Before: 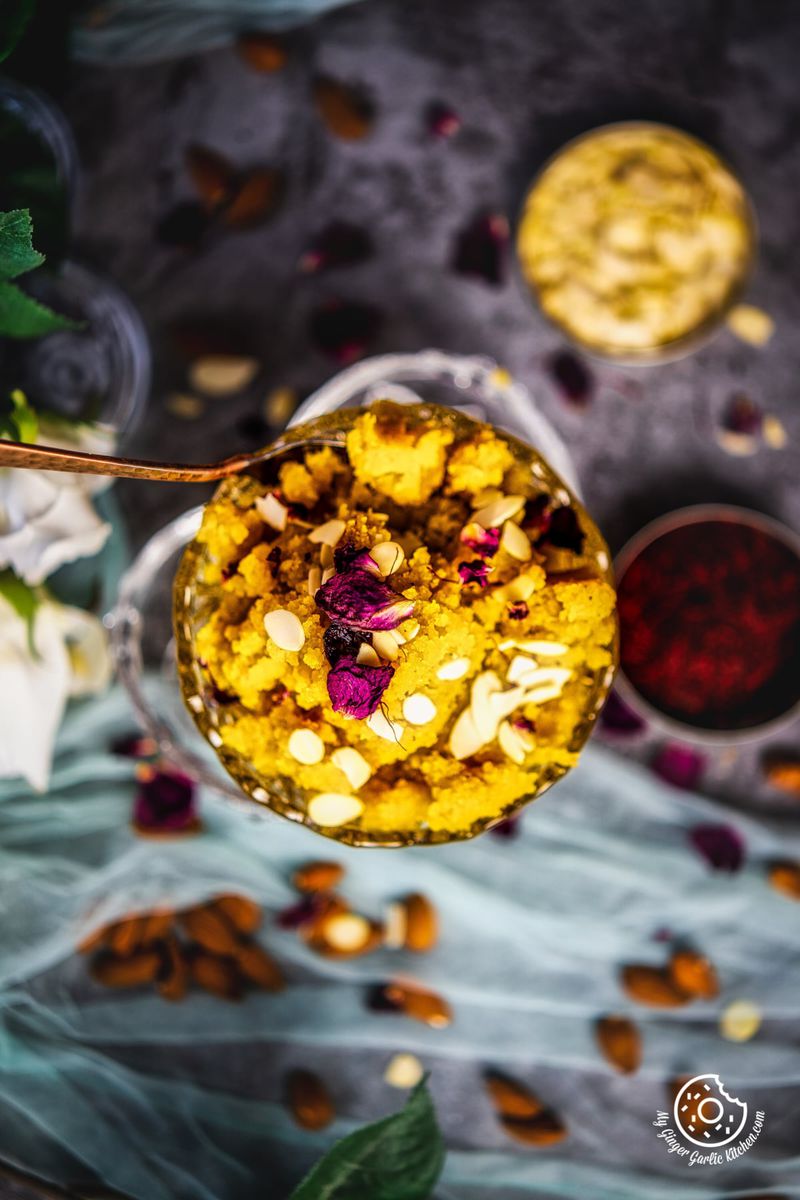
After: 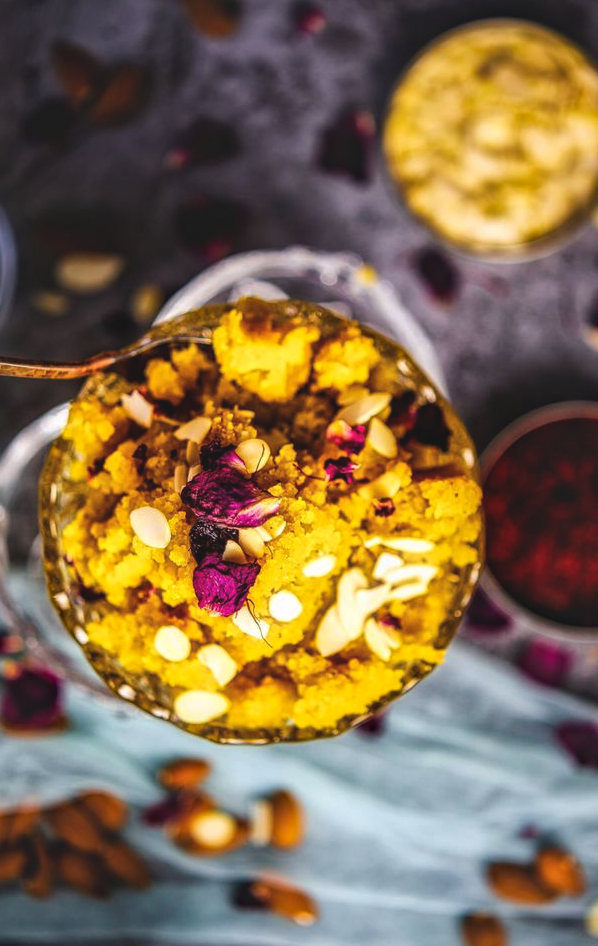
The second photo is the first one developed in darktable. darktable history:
crop: left 16.768%, top 8.653%, right 8.362%, bottom 12.485%
haze removal: adaptive false
exposure: black level correction -0.008, exposure 0.067 EV, compensate highlight preservation false
